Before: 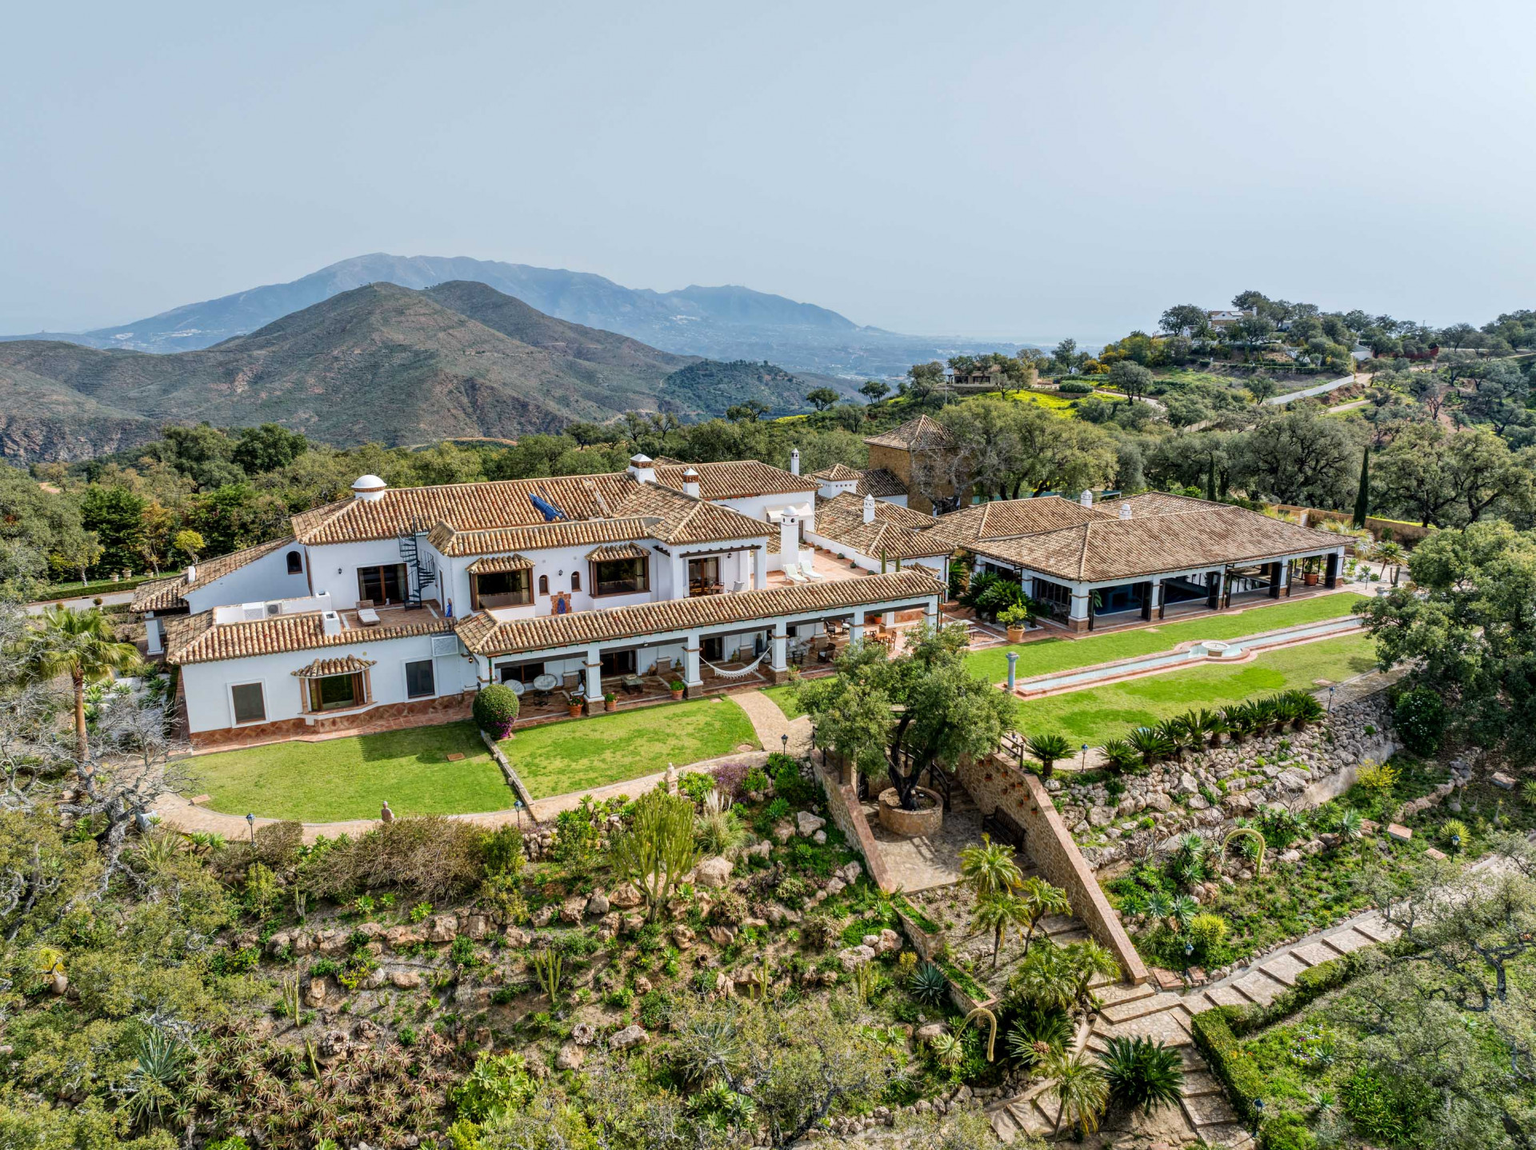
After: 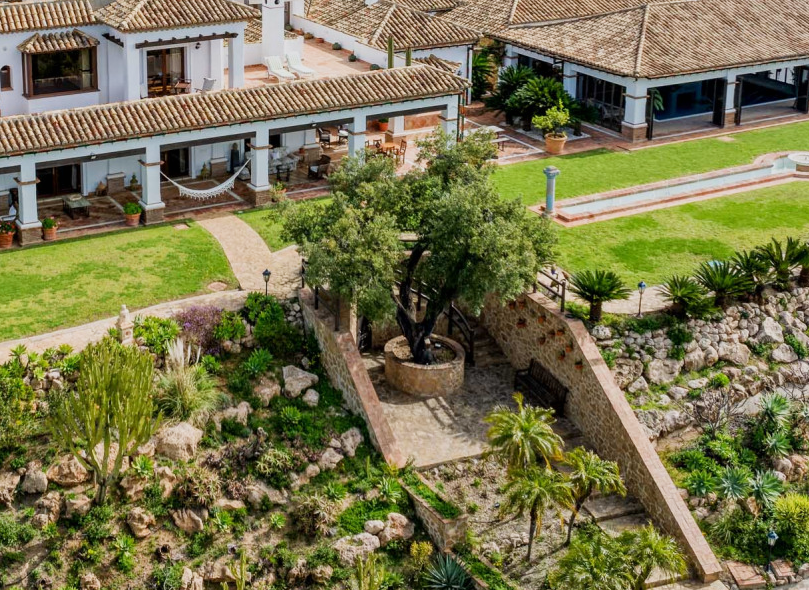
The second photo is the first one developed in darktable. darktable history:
crop: left 37.221%, top 45.169%, right 20.63%, bottom 13.777%
sigmoid: contrast 1.22, skew 0.65
